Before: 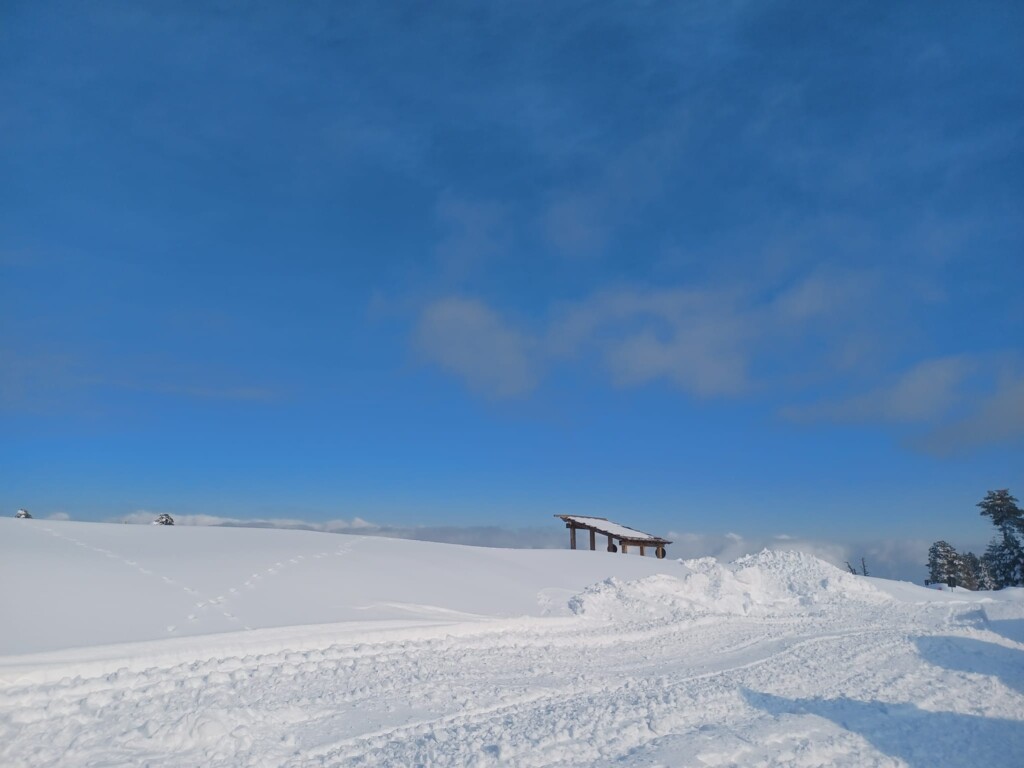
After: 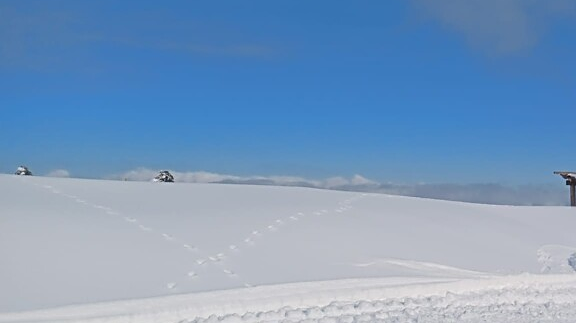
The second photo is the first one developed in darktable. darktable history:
sharpen: on, module defaults
crop: top 44.791%, right 43.697%, bottom 13.113%
